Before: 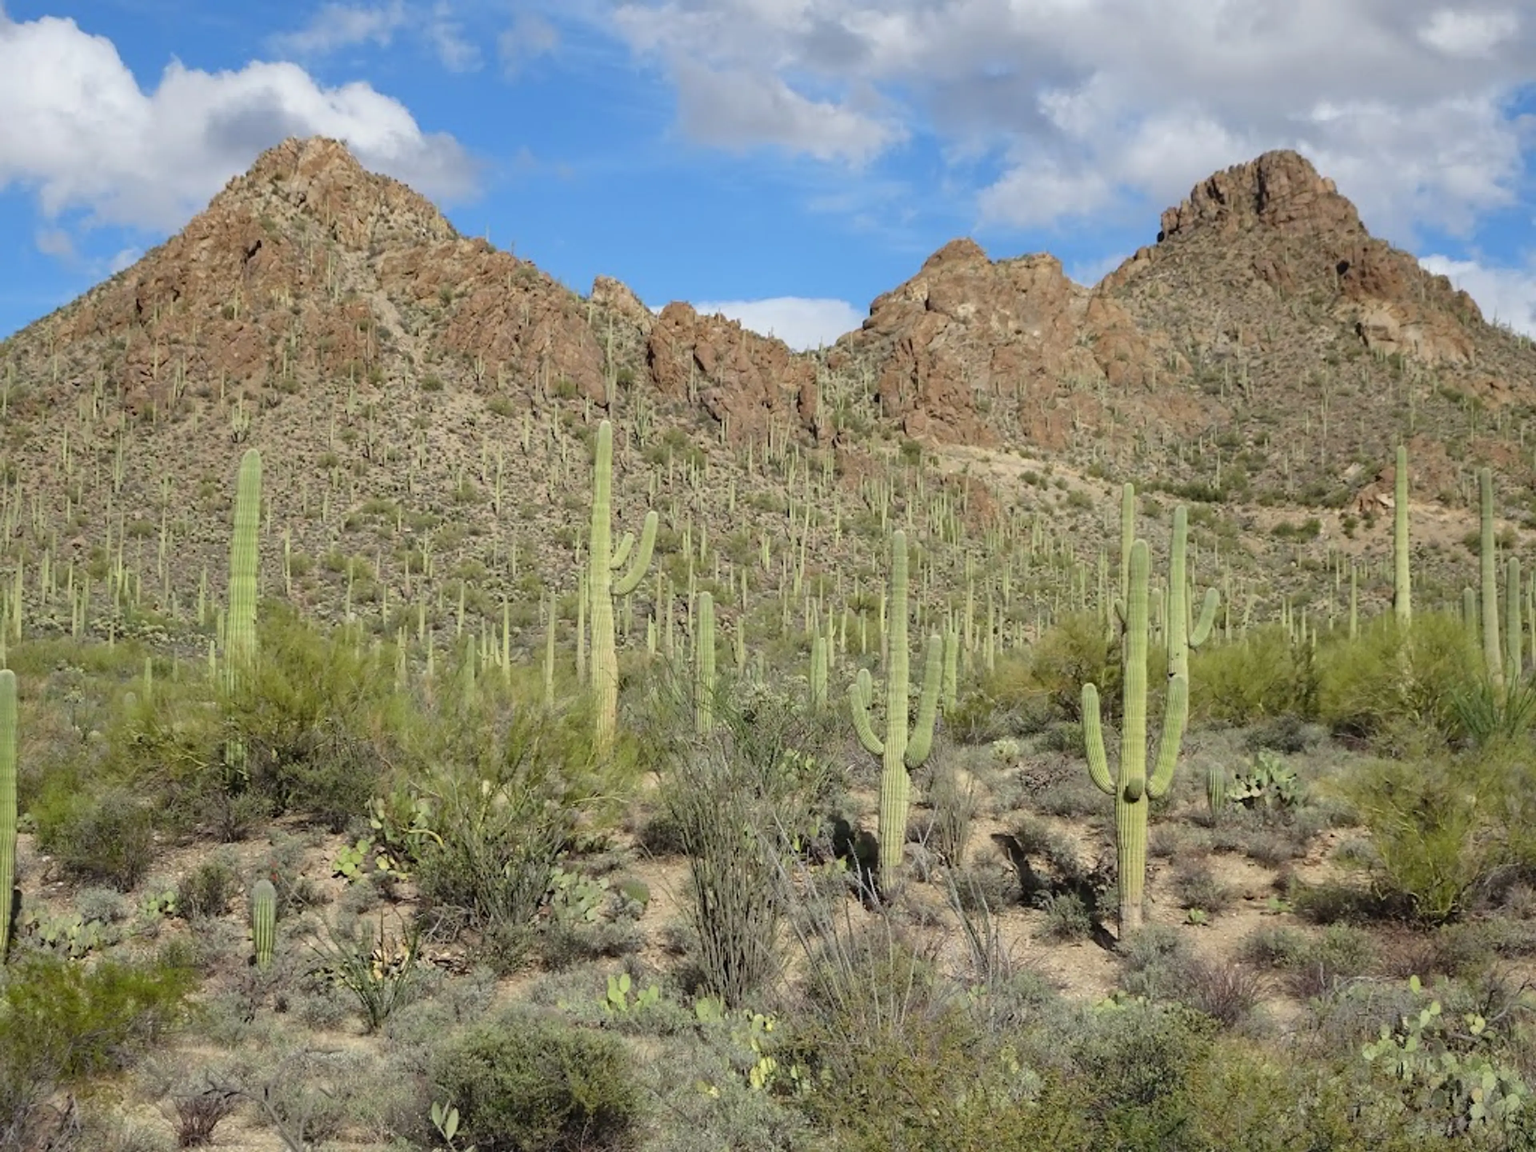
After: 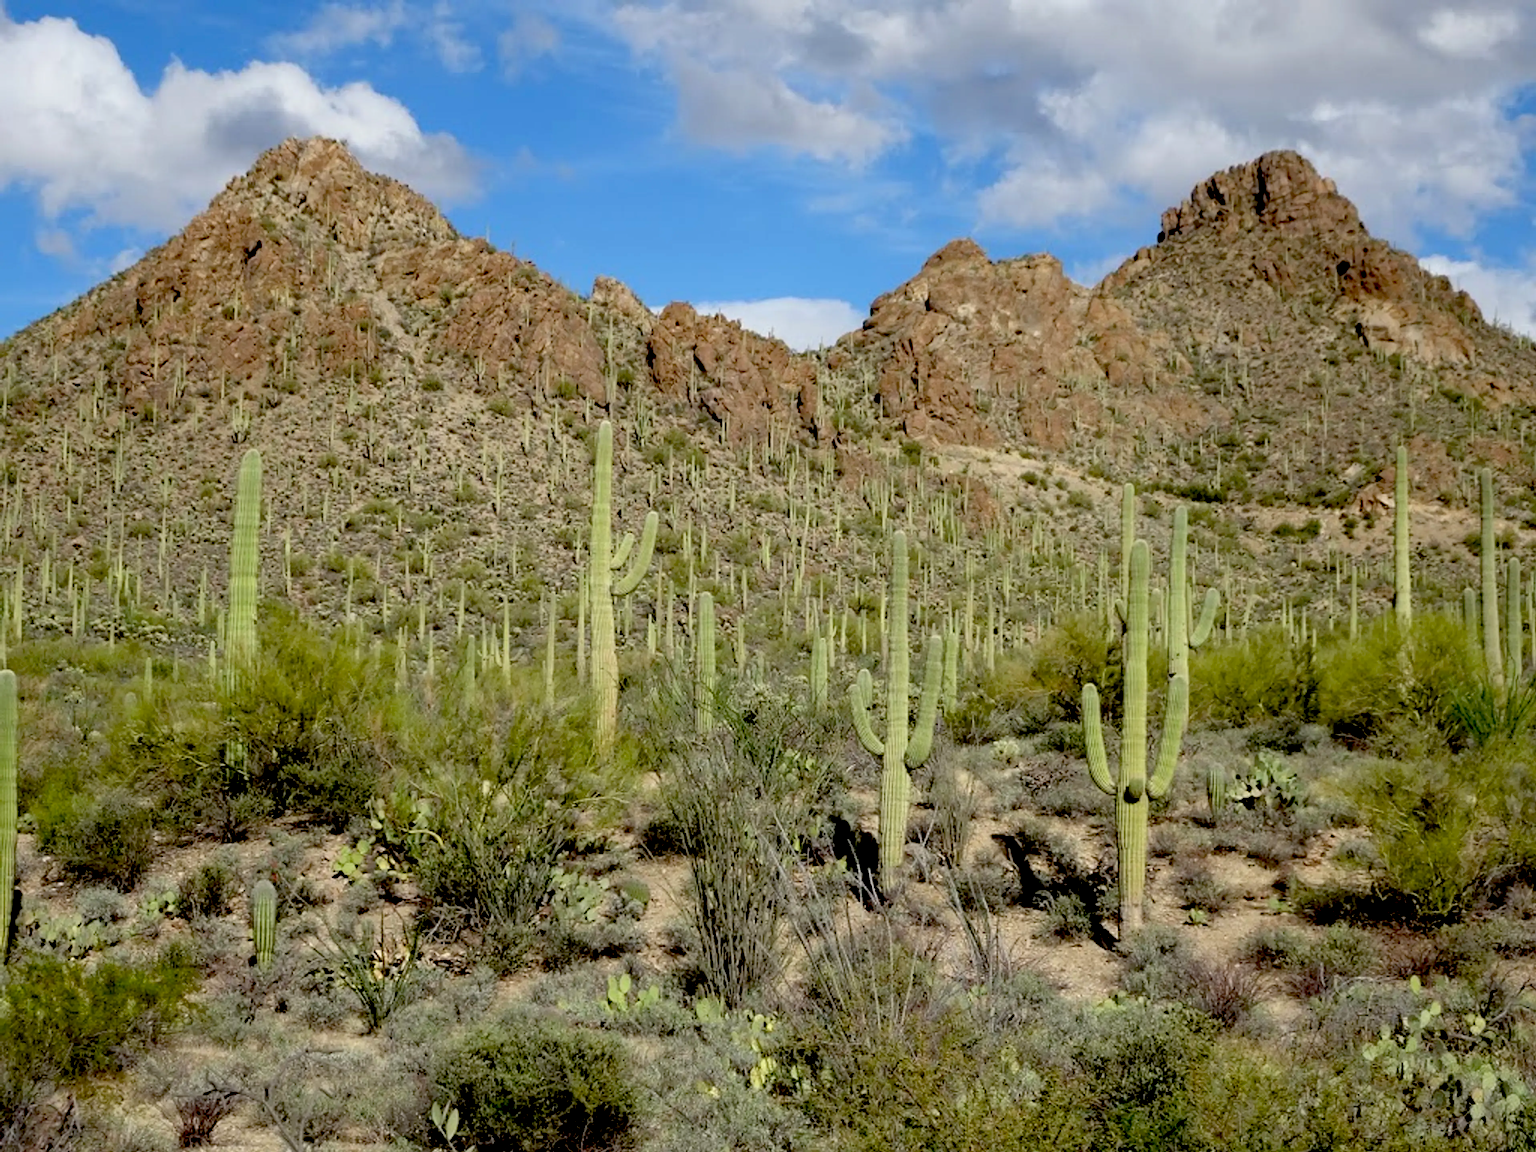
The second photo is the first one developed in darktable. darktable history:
exposure: black level correction 0.048, exposure 0.013 EV, compensate highlight preservation false
